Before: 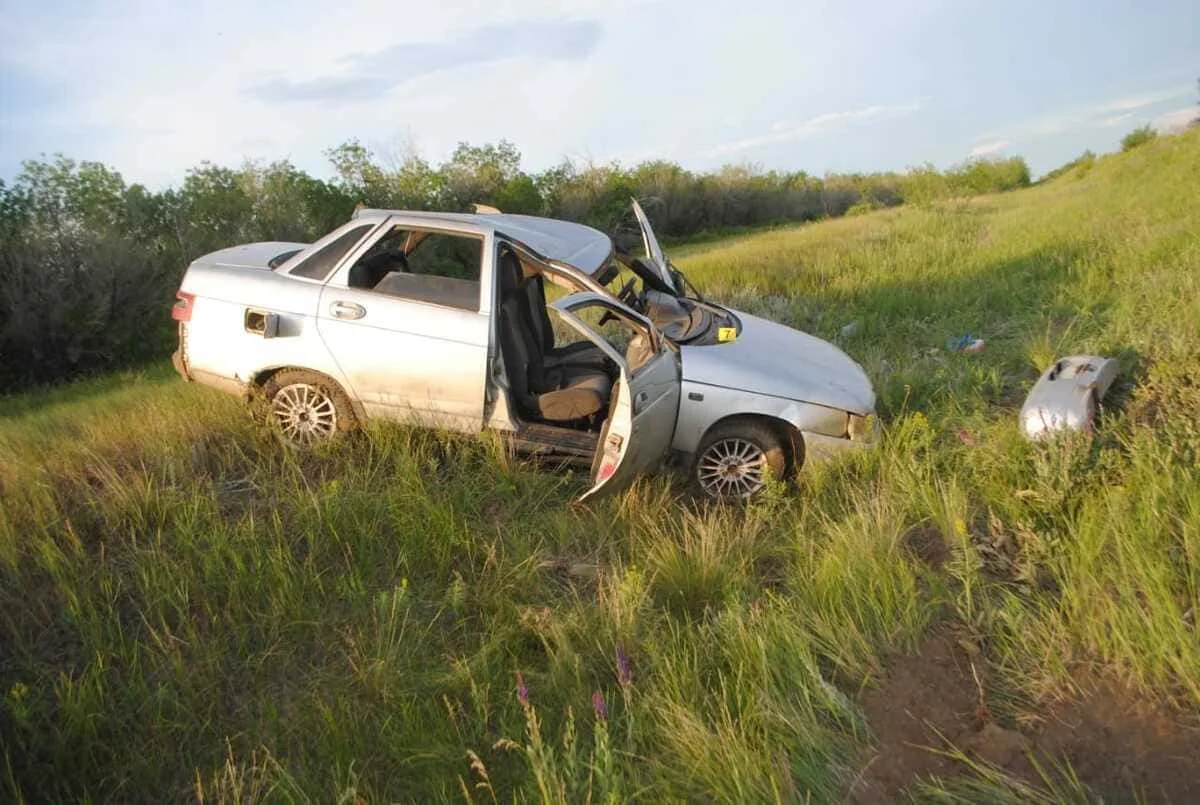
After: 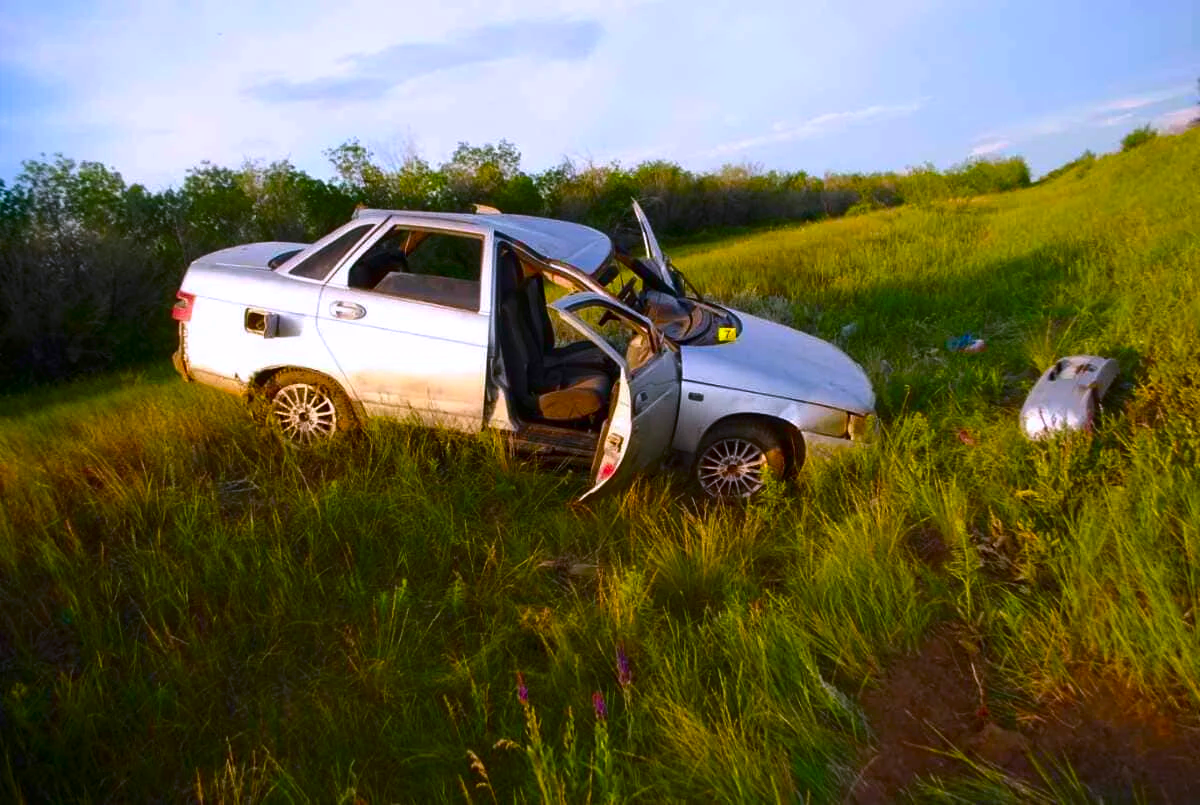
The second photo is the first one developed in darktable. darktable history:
color balance: output saturation 110%
color balance rgb: linear chroma grading › global chroma 15%, perceptual saturation grading › global saturation 30%
contrast brightness saturation: contrast 0.1, brightness -0.26, saturation 0.14
white balance: red 1.004, blue 1.096
